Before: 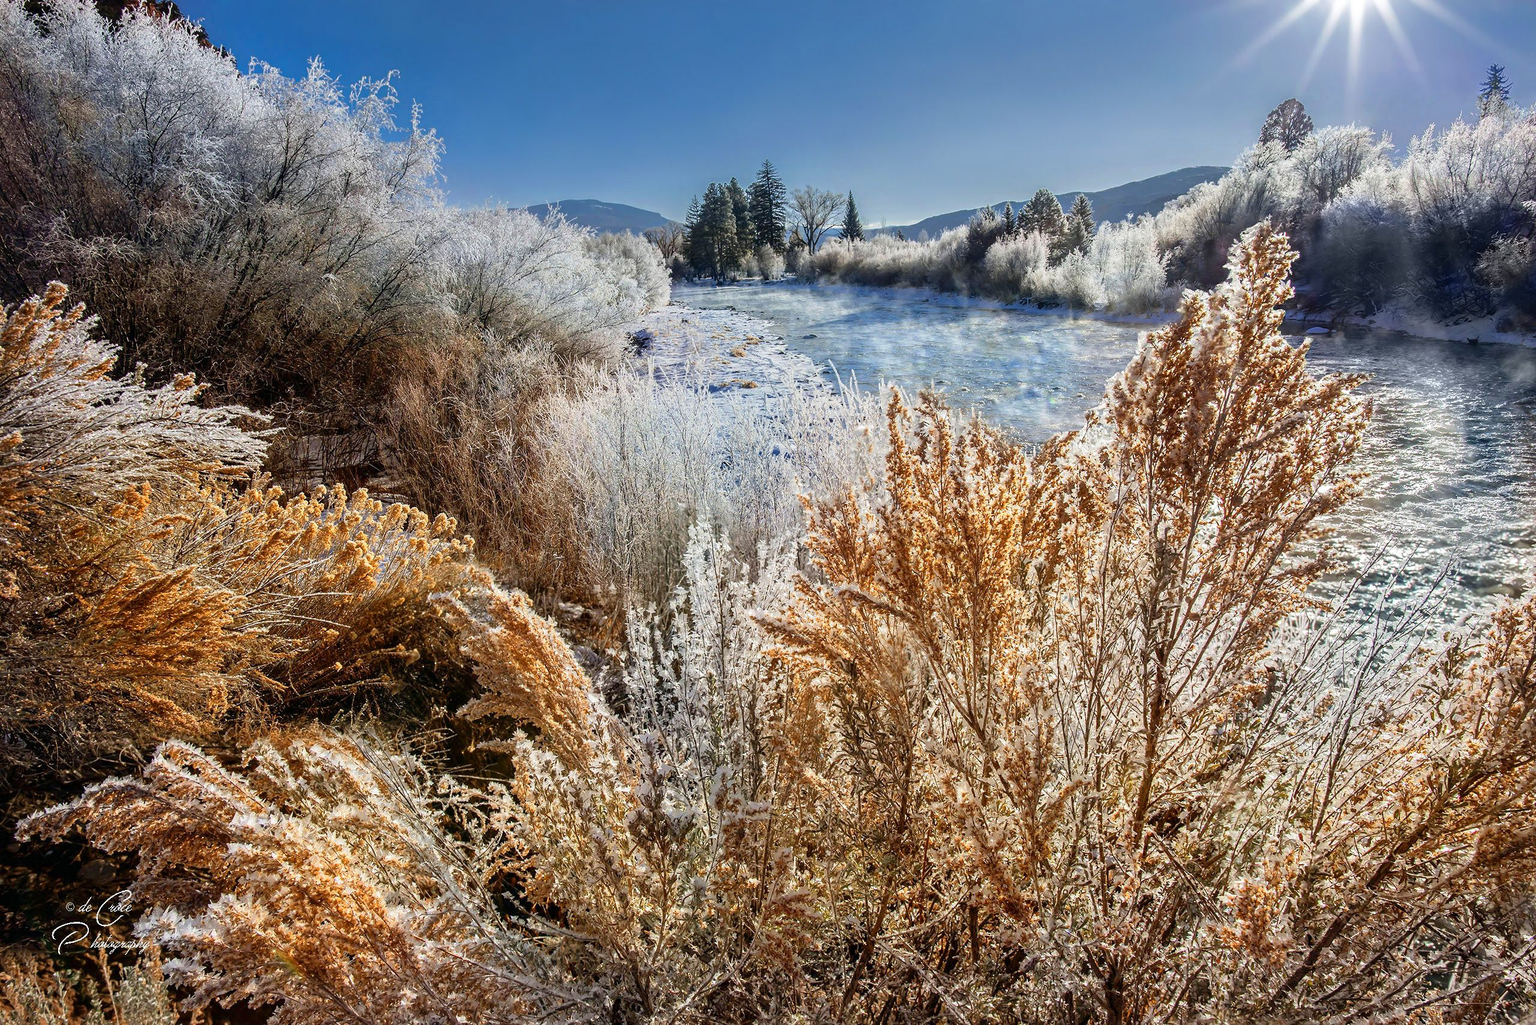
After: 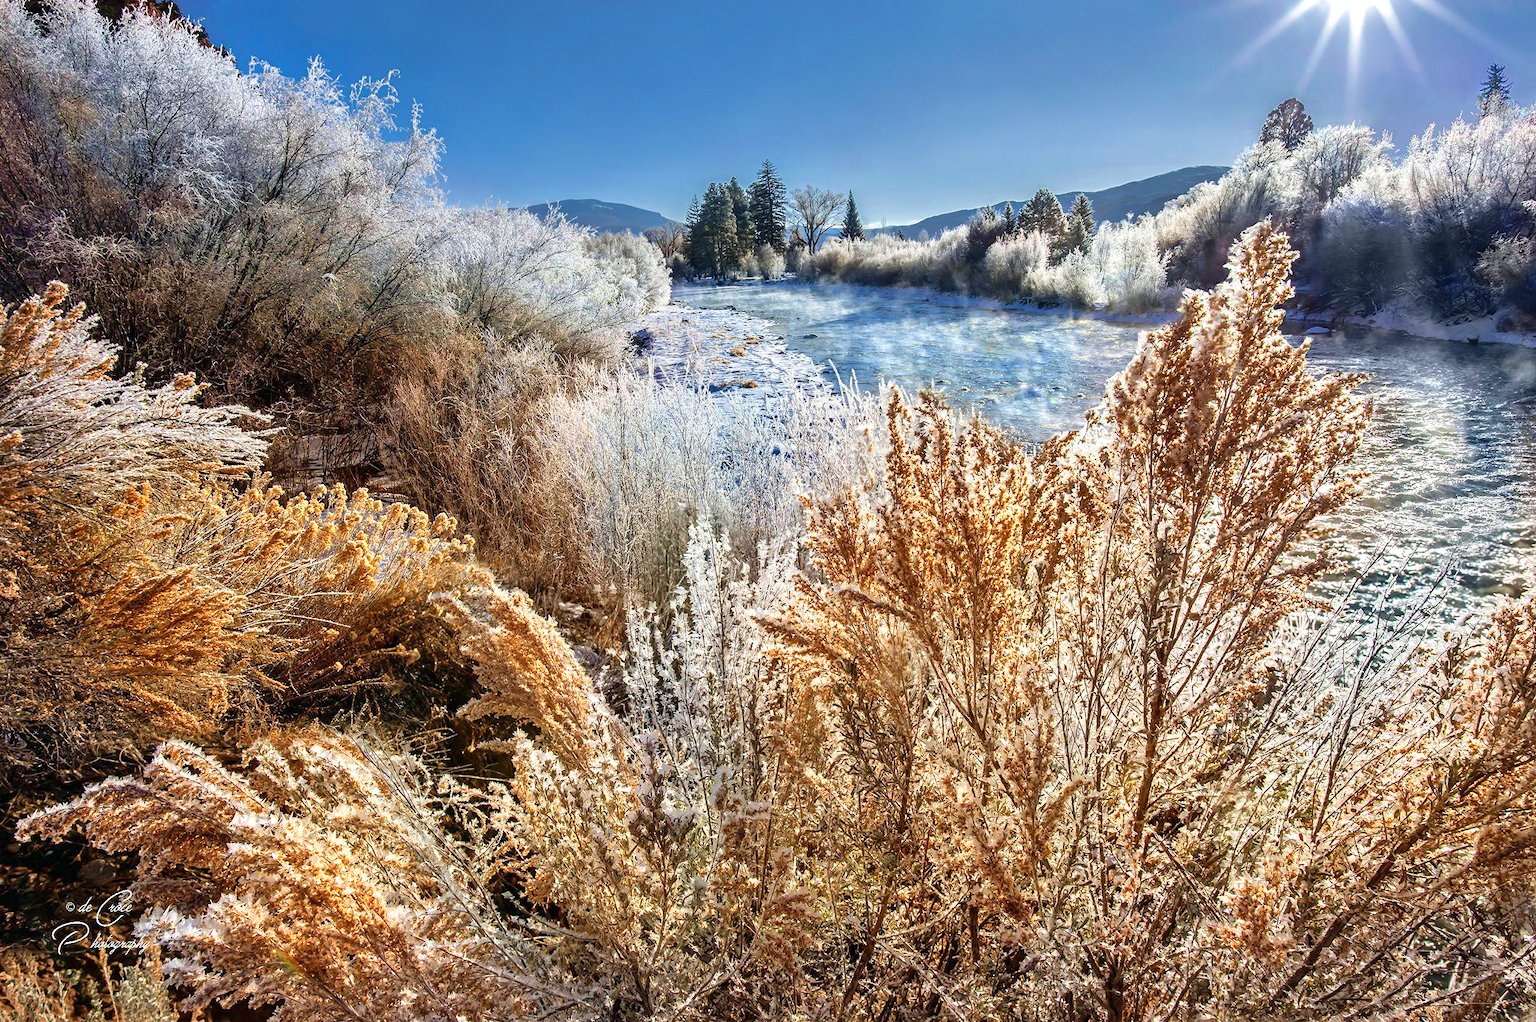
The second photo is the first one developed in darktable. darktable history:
crop: top 0.105%, bottom 0.186%
shadows and highlights: soften with gaussian
exposure: exposure 0.379 EV, compensate highlight preservation false
velvia: on, module defaults
